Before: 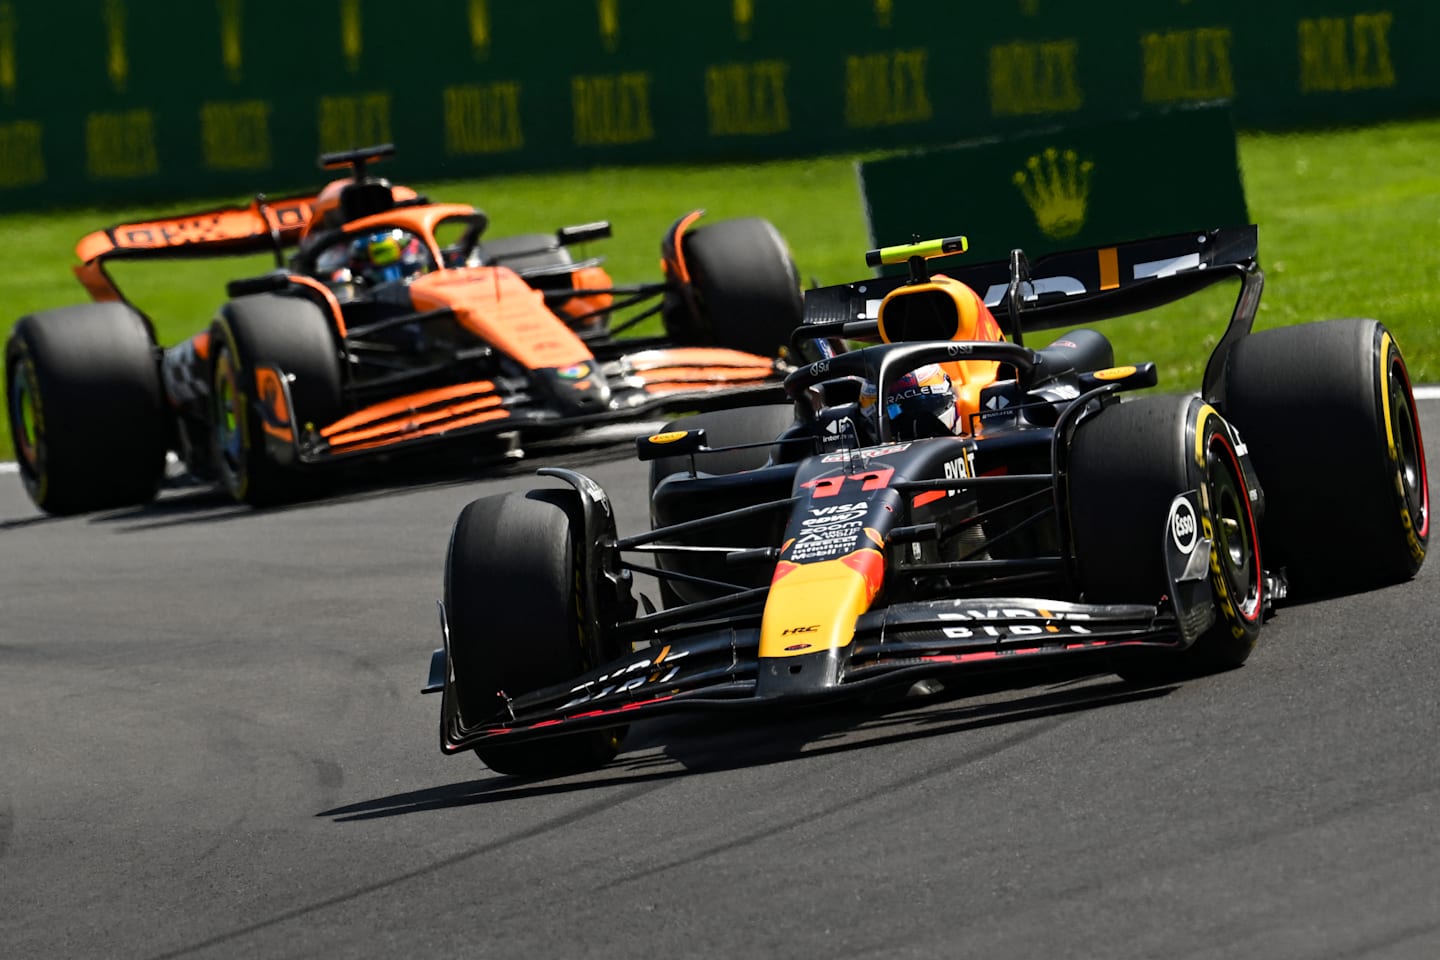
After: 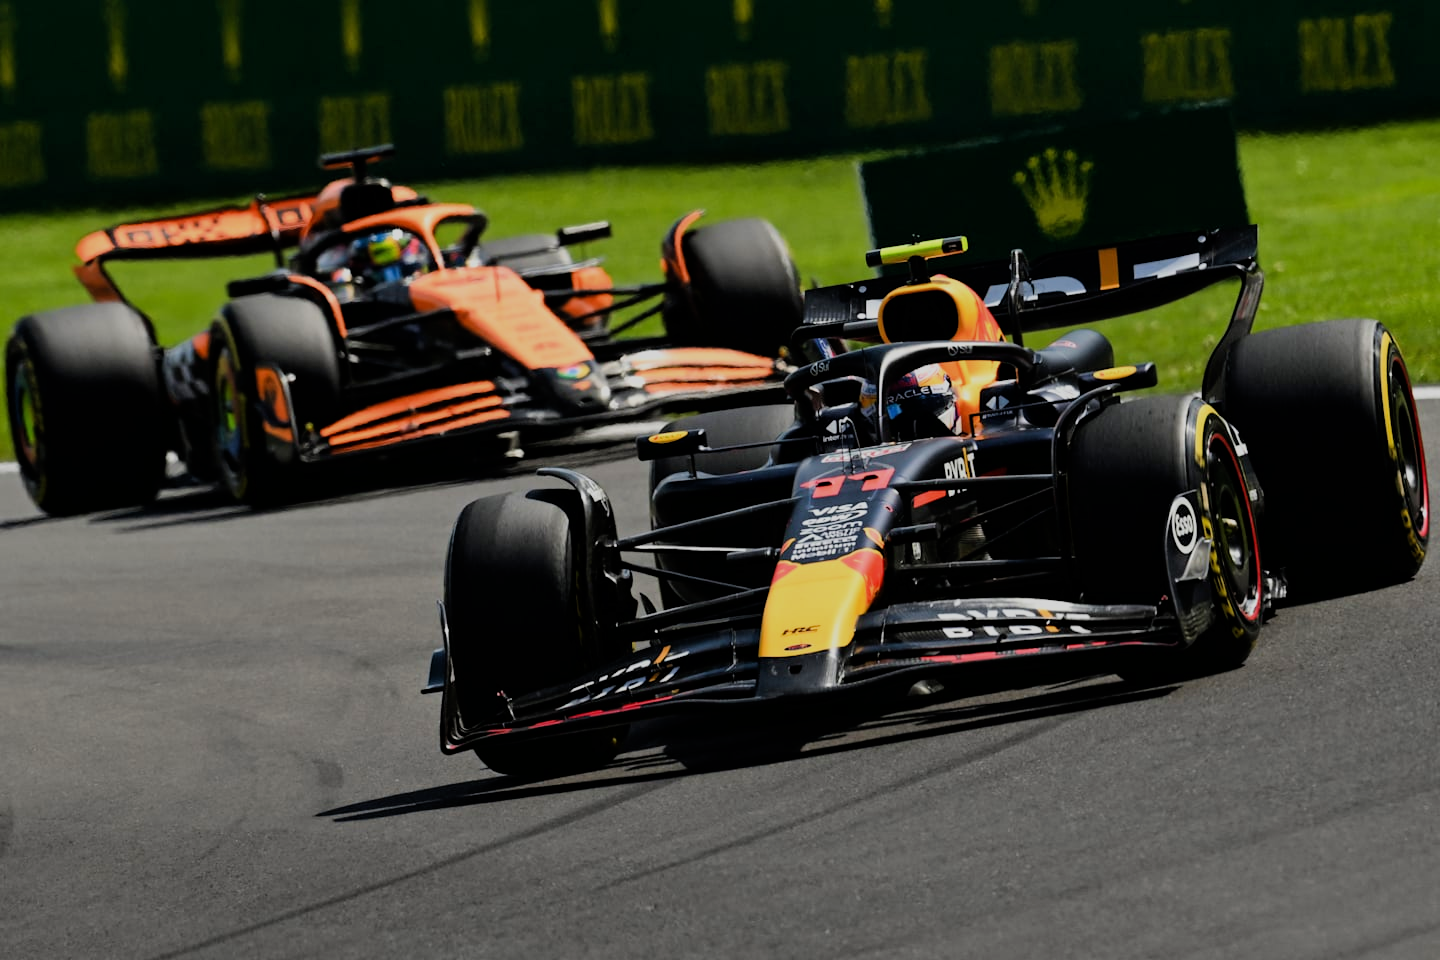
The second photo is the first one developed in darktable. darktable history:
velvia: on, module defaults
filmic rgb: black relative exposure -7.65 EV, white relative exposure 4.56 EV, hardness 3.61
